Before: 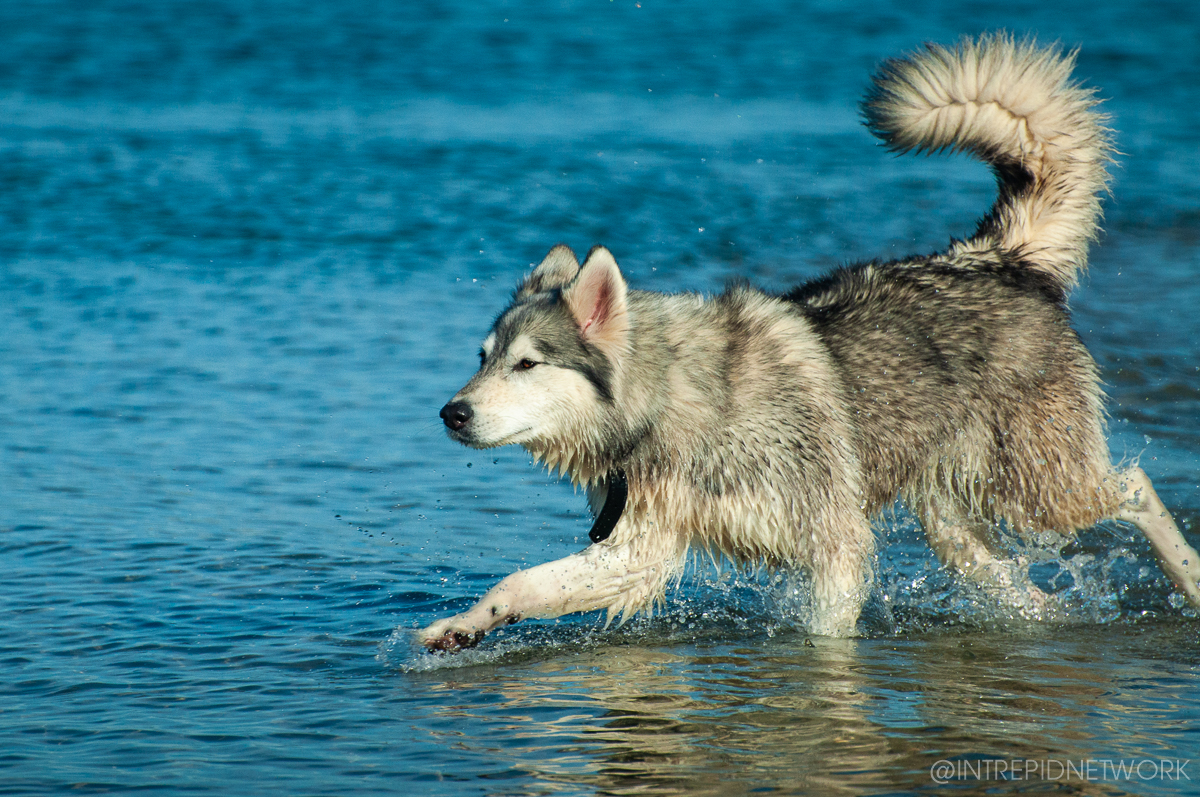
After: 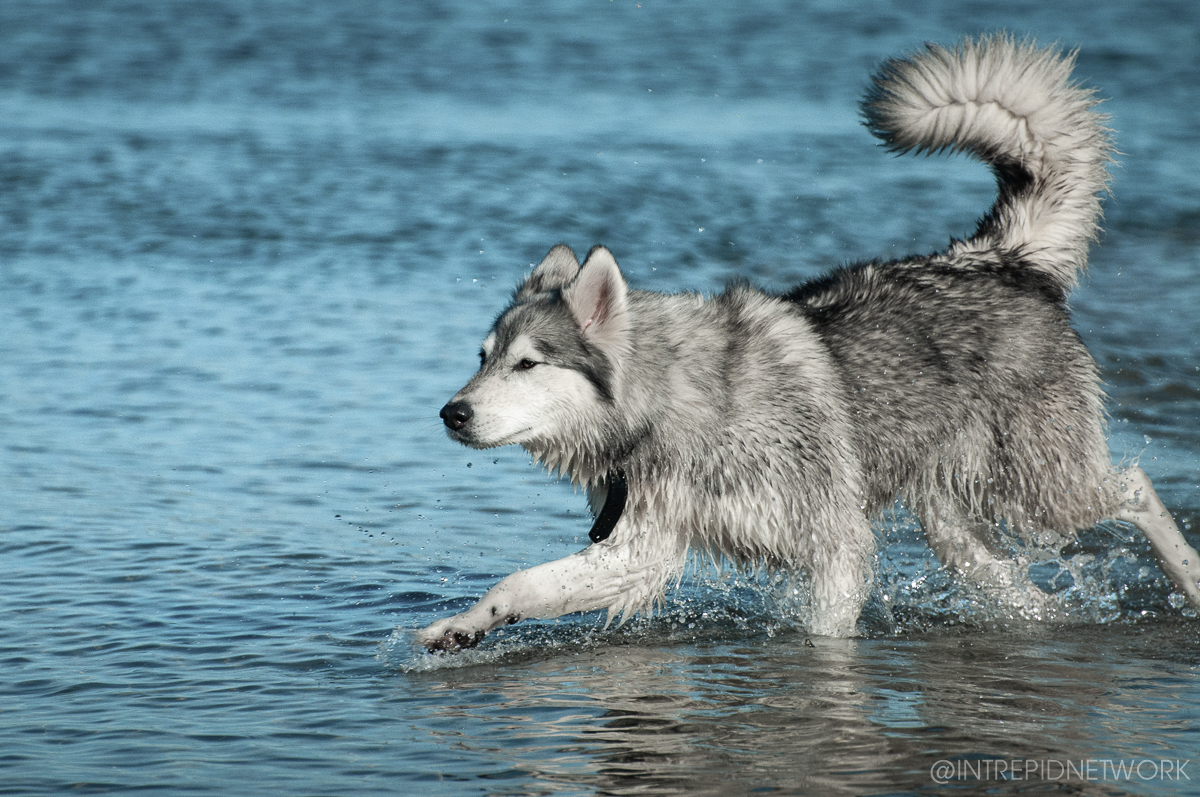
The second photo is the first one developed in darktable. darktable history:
color zones: curves: ch0 [(0, 0.613) (0.01, 0.613) (0.245, 0.448) (0.498, 0.529) (0.642, 0.665) (0.879, 0.777) (0.99, 0.613)]; ch1 [(0, 0.272) (0.219, 0.127) (0.724, 0.346)]
